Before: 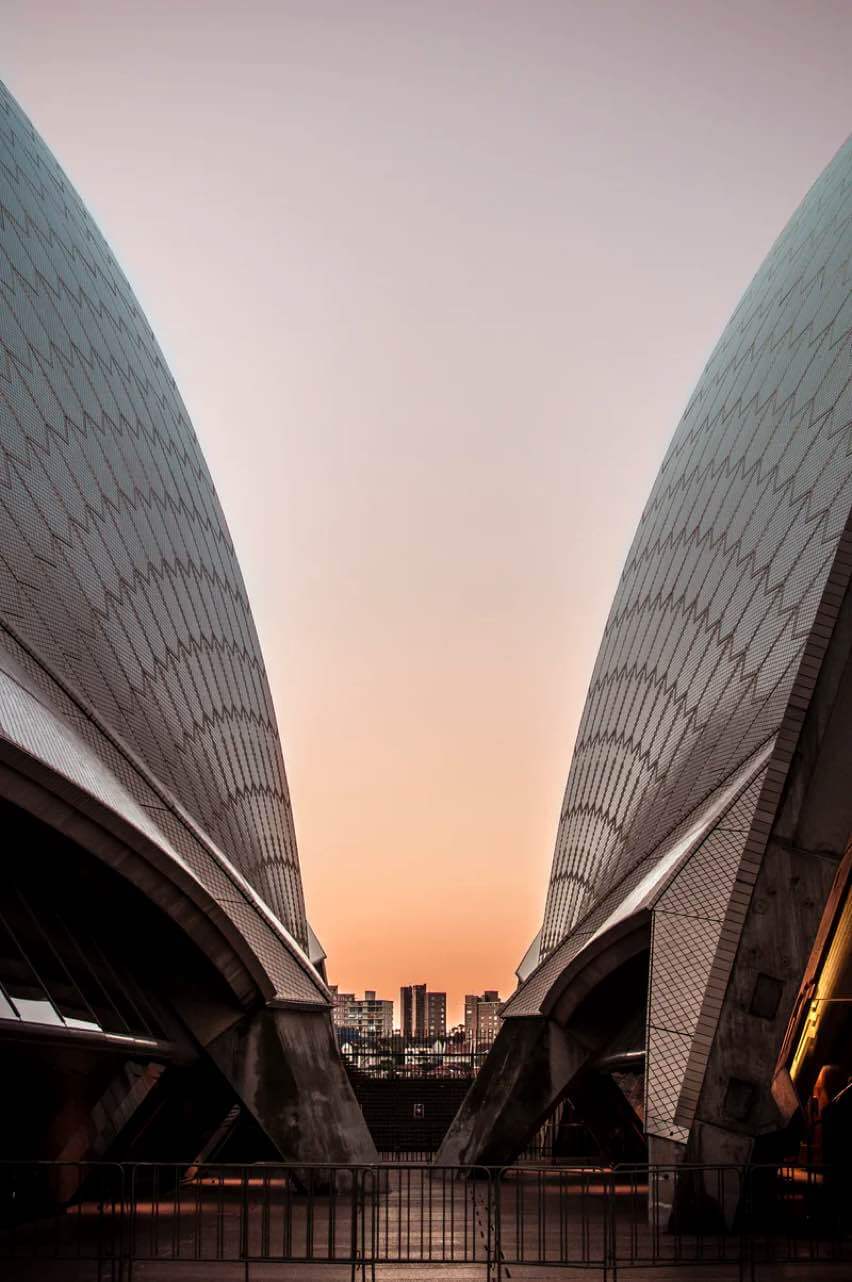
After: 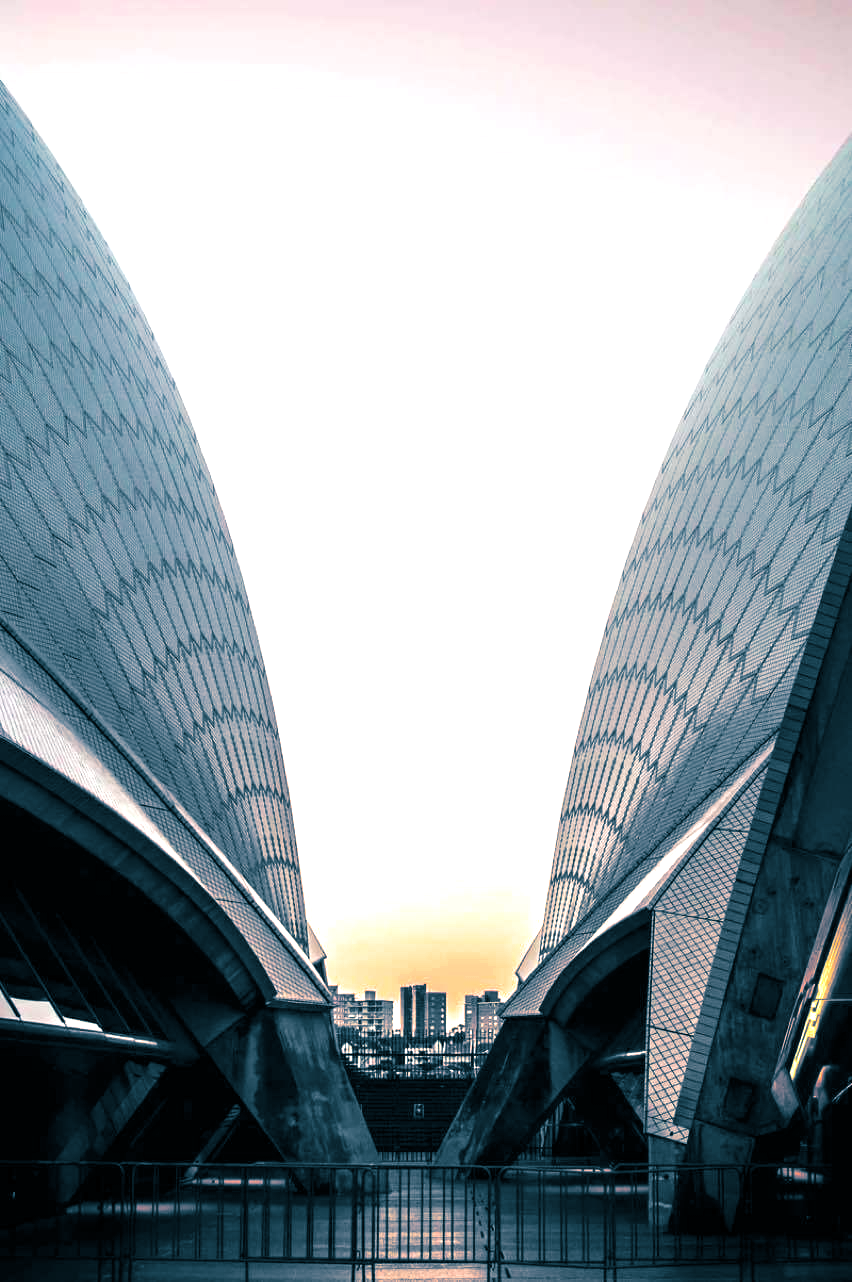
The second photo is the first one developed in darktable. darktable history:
exposure: exposure 1 EV, compensate highlight preservation false
split-toning: shadows › hue 212.4°, balance -70
